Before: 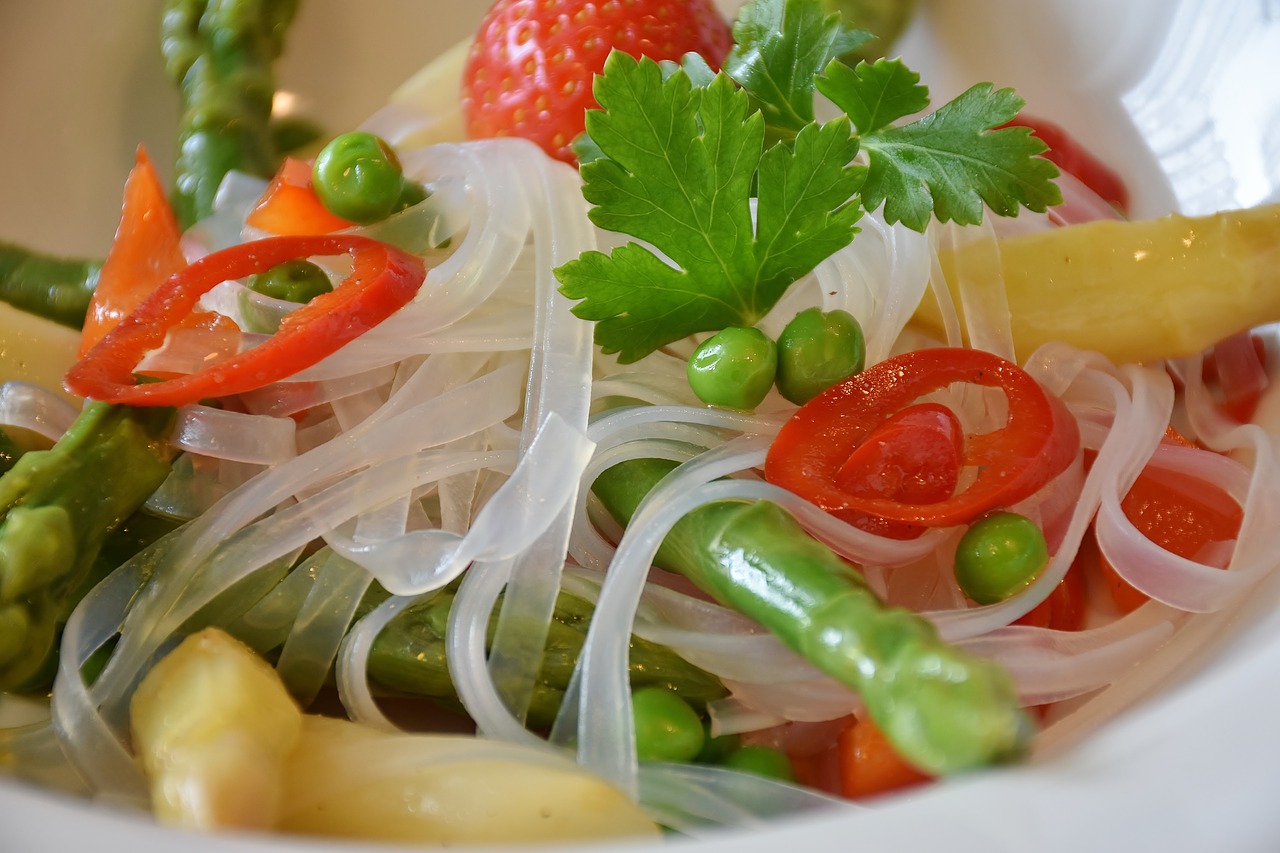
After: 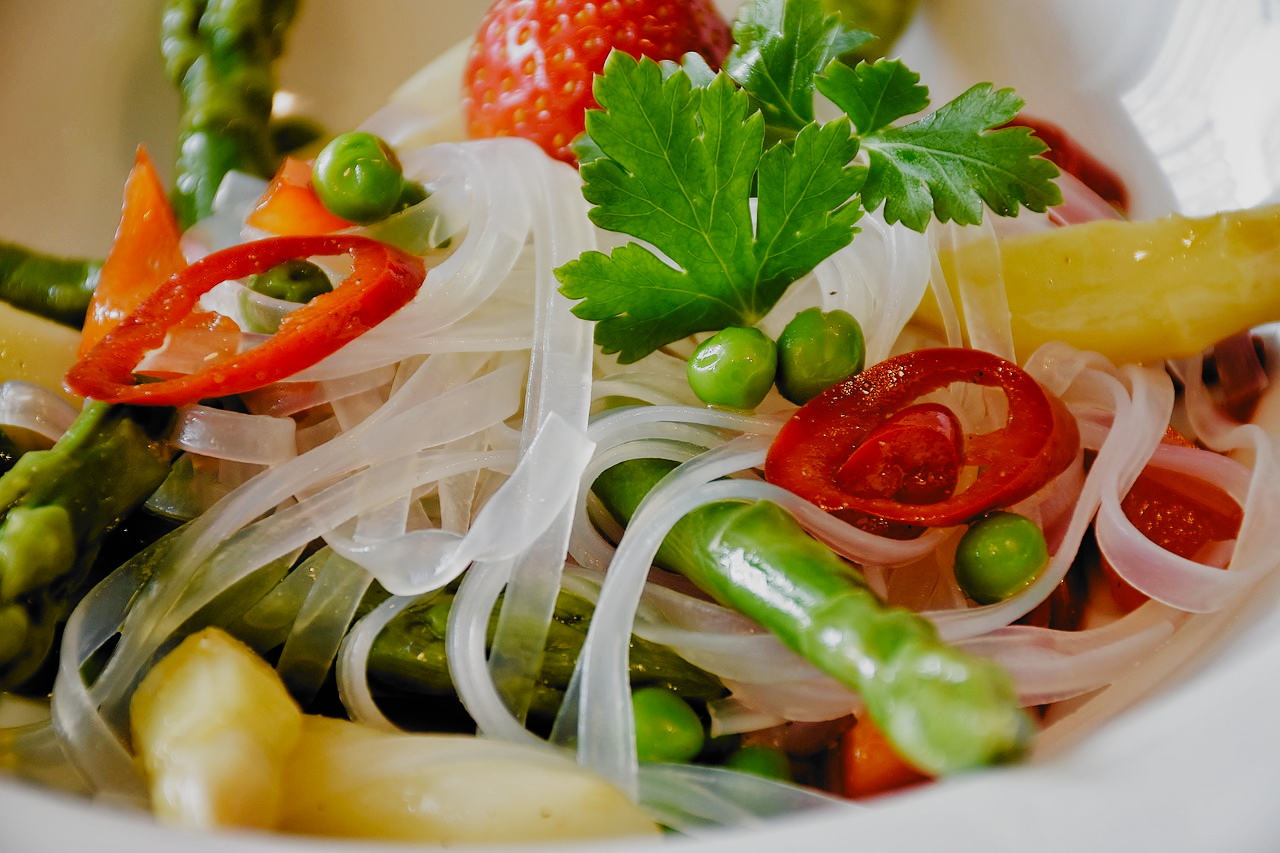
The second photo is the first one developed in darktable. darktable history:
filmic rgb: black relative exposure -5.08 EV, white relative exposure 3.95 EV, threshold 5.99 EV, hardness 2.91, contrast 1.298, highlights saturation mix -30.91%, add noise in highlights 0, preserve chrominance no, color science v3 (2019), use custom middle-gray values true, contrast in highlights soft, enable highlight reconstruction true
